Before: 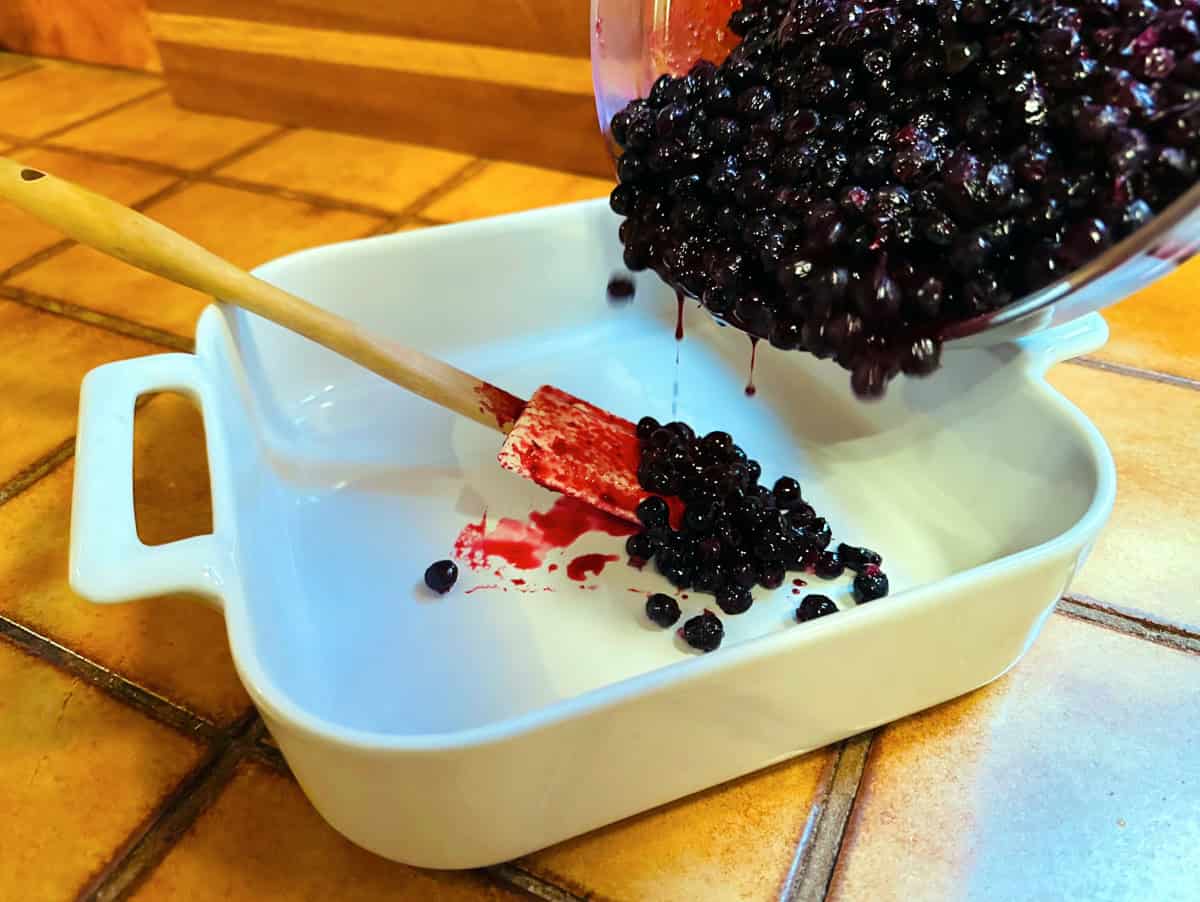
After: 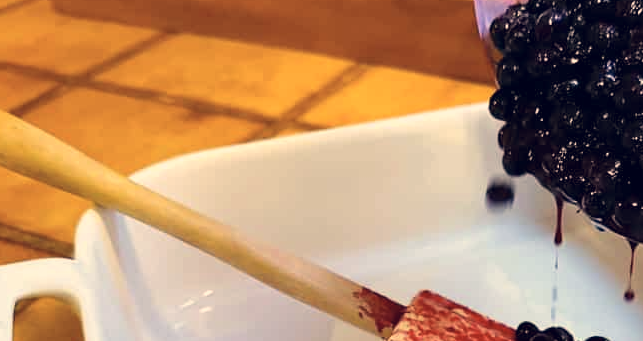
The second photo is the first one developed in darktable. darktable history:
color correction: highlights a* 19.59, highlights b* 27.49, shadows a* 3.46, shadows b* -17.28, saturation 0.73
crop: left 10.121%, top 10.631%, right 36.218%, bottom 51.526%
